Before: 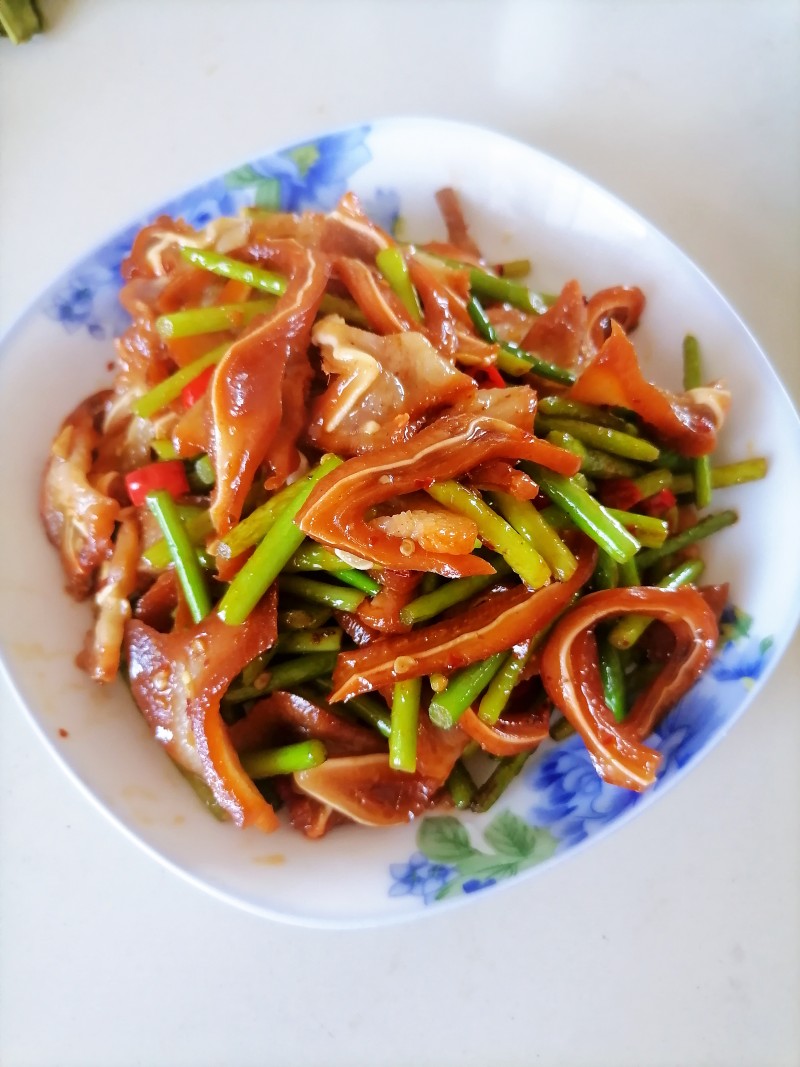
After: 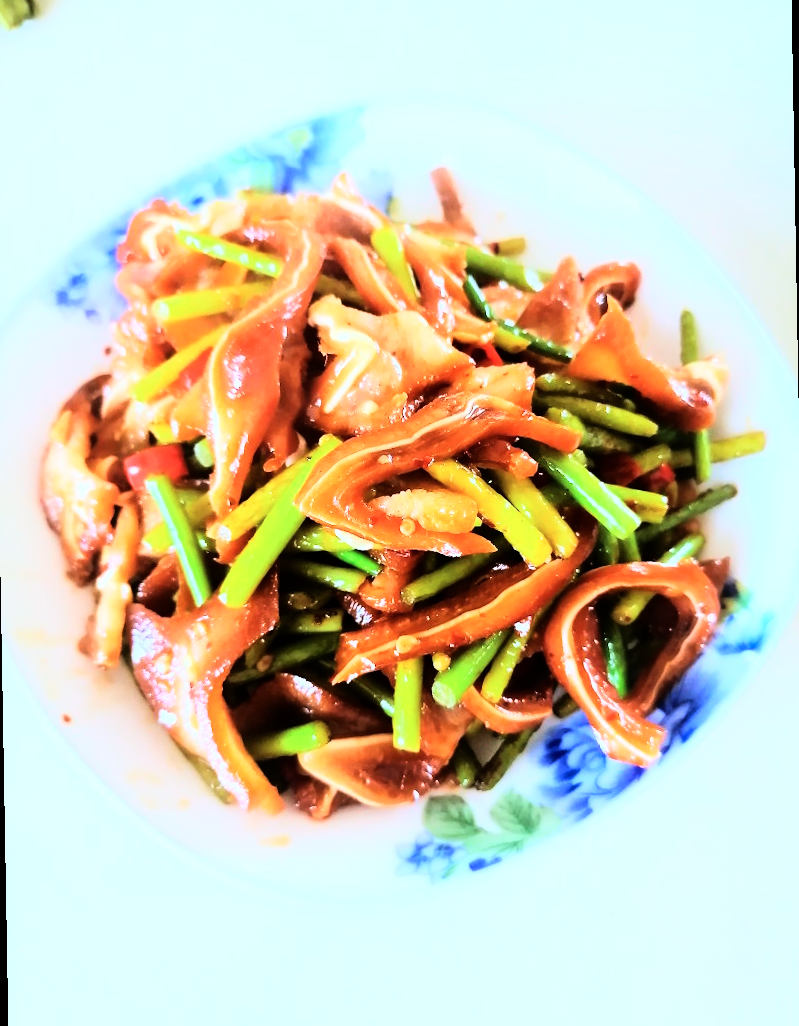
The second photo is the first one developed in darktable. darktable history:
rotate and perspective: rotation -1°, crop left 0.011, crop right 0.989, crop top 0.025, crop bottom 0.975
color calibration: illuminant Planckian (black body), x 0.375, y 0.373, temperature 4117 K
rgb curve: curves: ch0 [(0, 0) (0.21, 0.15) (0.24, 0.21) (0.5, 0.75) (0.75, 0.96) (0.89, 0.99) (1, 1)]; ch1 [(0, 0.02) (0.21, 0.13) (0.25, 0.2) (0.5, 0.67) (0.75, 0.9) (0.89, 0.97) (1, 1)]; ch2 [(0, 0.02) (0.21, 0.13) (0.25, 0.2) (0.5, 0.67) (0.75, 0.9) (0.89, 0.97) (1, 1)], compensate middle gray true
